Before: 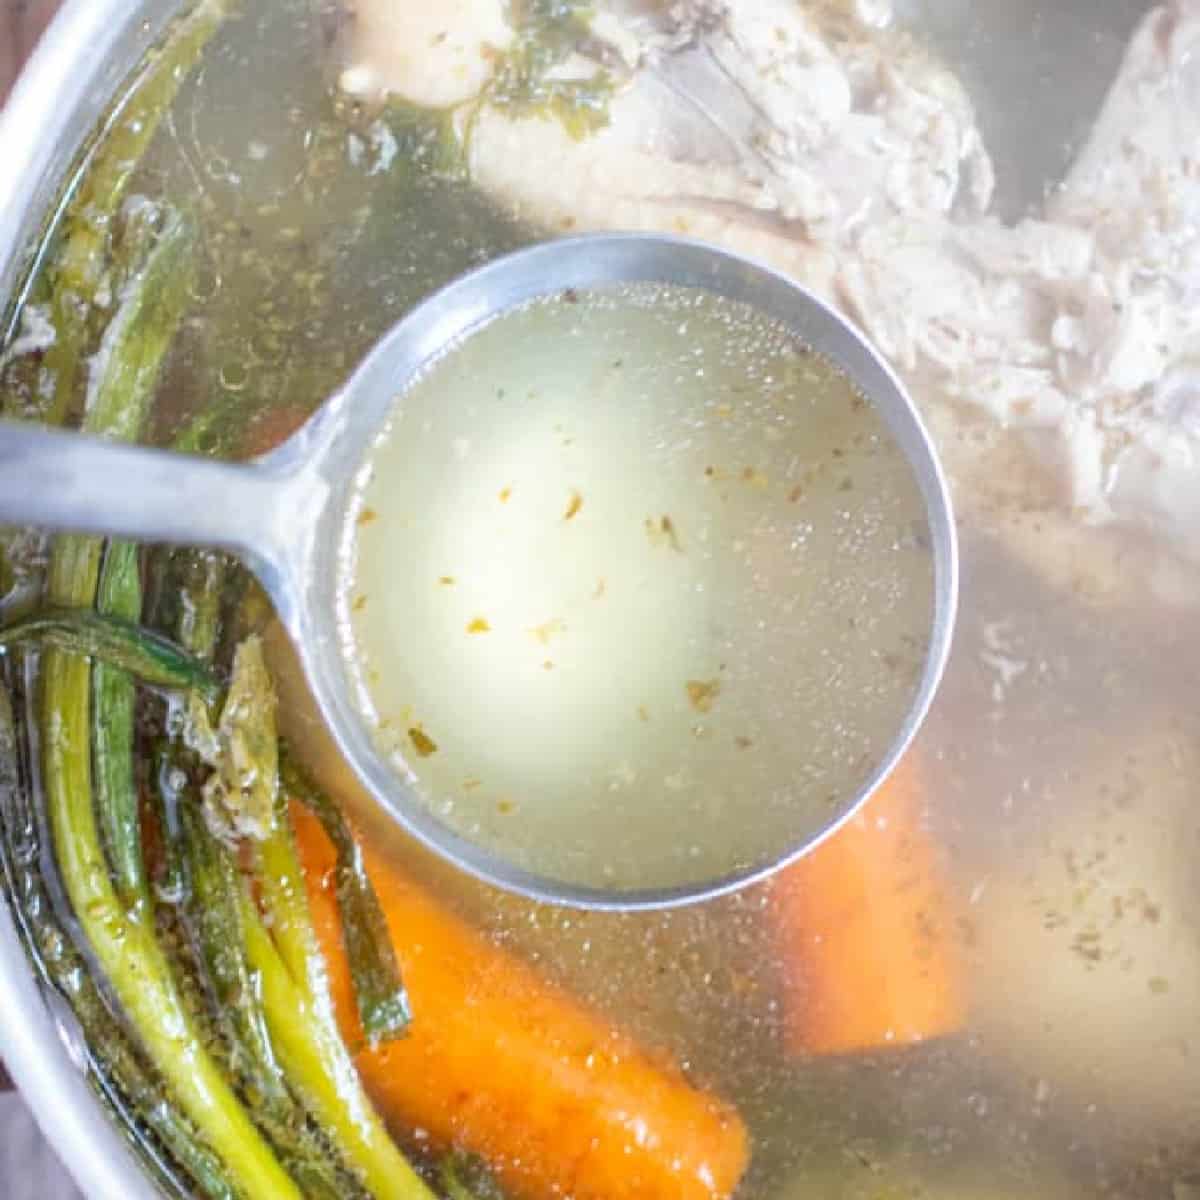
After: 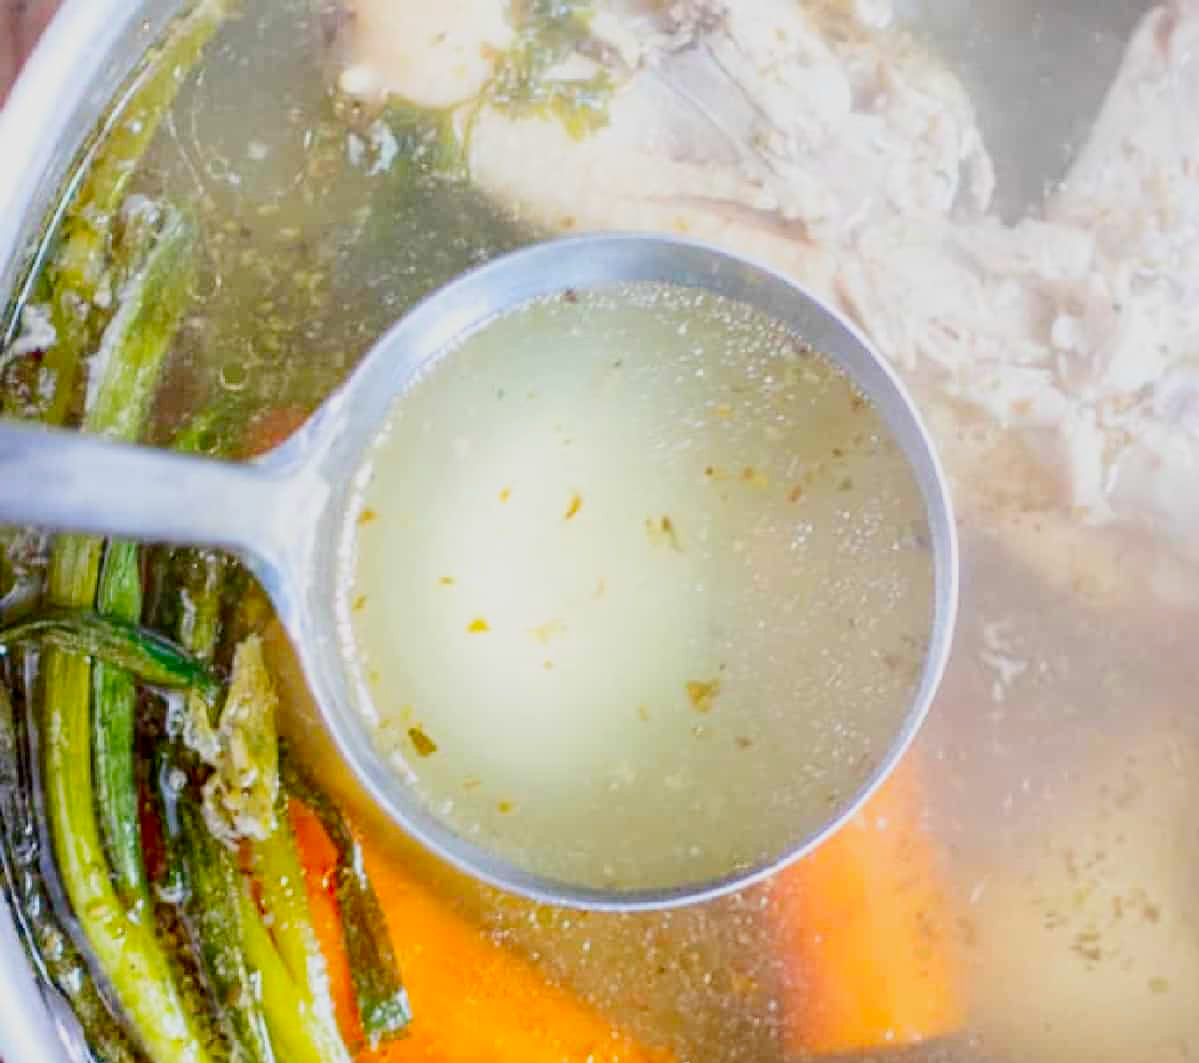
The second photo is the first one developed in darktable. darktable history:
filmic rgb: black relative exposure -7.6 EV, white relative exposure 4.64 EV, target black luminance 0%, hardness 3.52, latitude 50.27%, contrast 1.029, highlights saturation mix 8.77%, shadows ↔ highlights balance -0.145%, add noise in highlights 0.001, preserve chrominance no, color science v4 (2020)
crop and rotate: top 0%, bottom 11.377%
contrast brightness saturation: contrast 0.157, saturation 0.316
